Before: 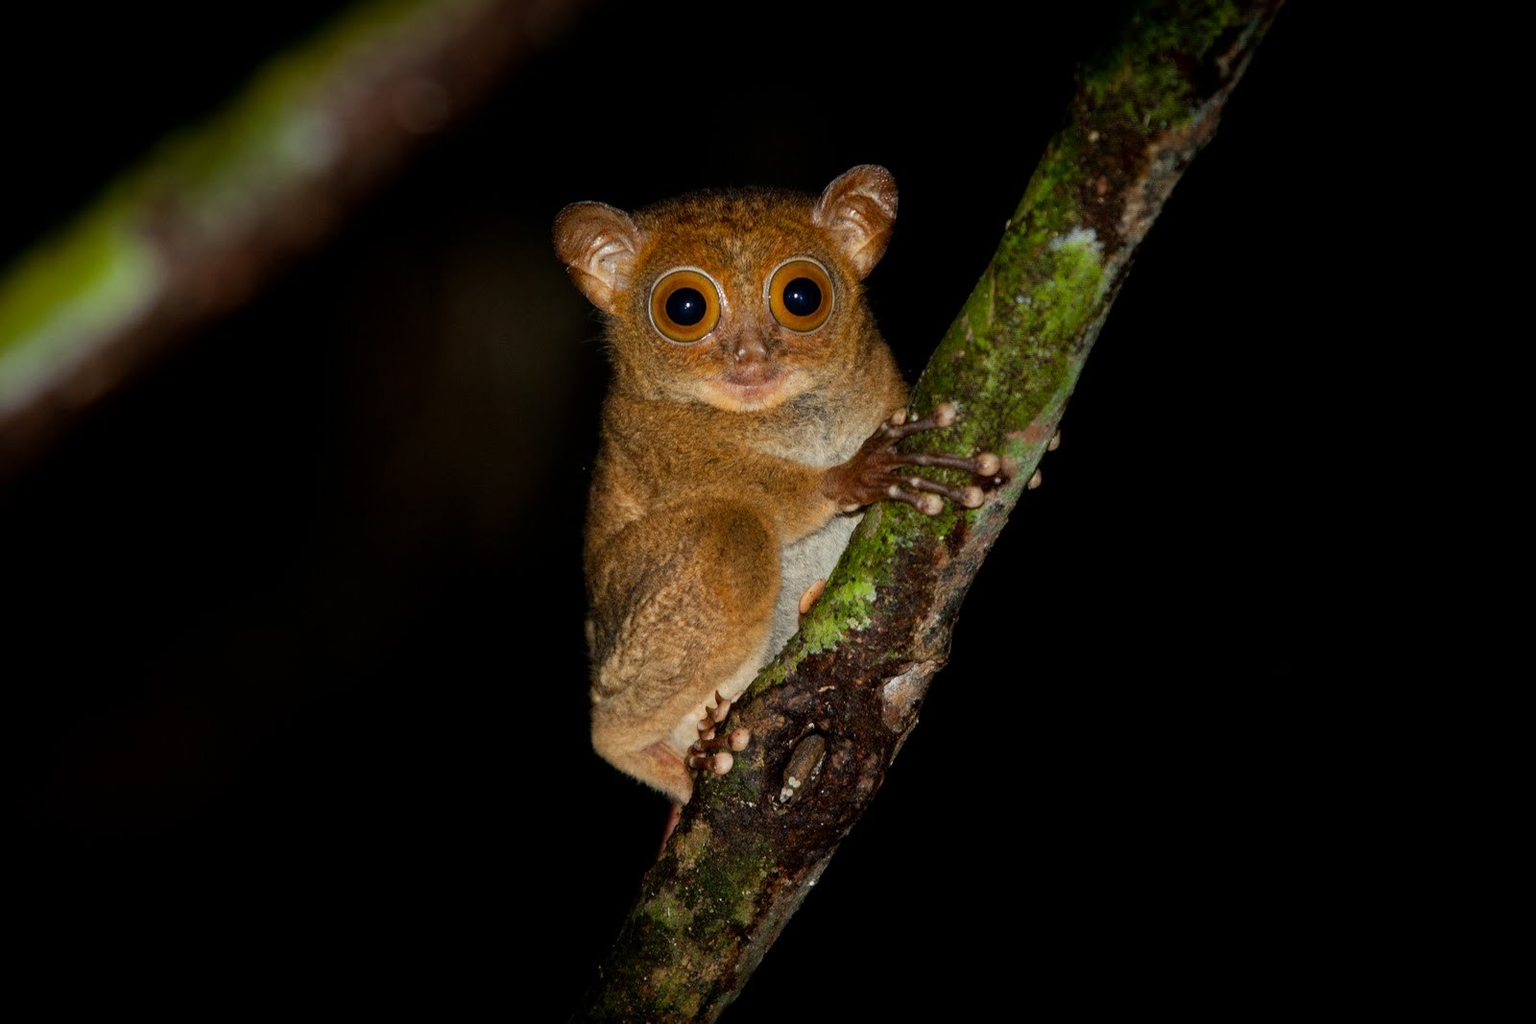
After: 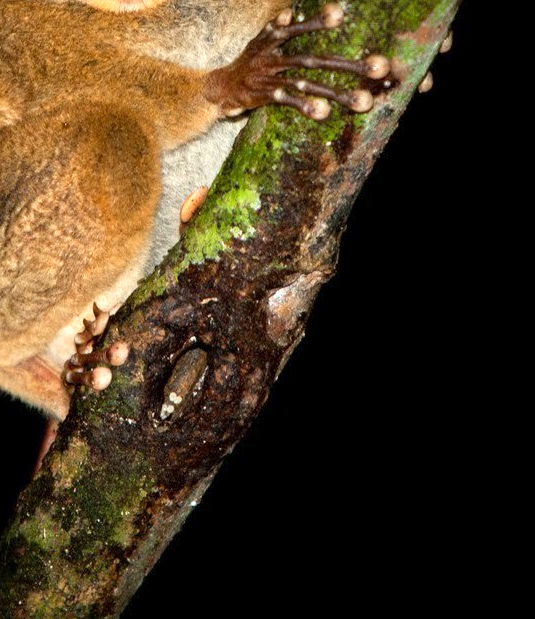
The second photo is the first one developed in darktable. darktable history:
exposure: exposure 0.941 EV, compensate highlight preservation false
crop: left 40.779%, top 39.156%, right 25.733%, bottom 2.823%
